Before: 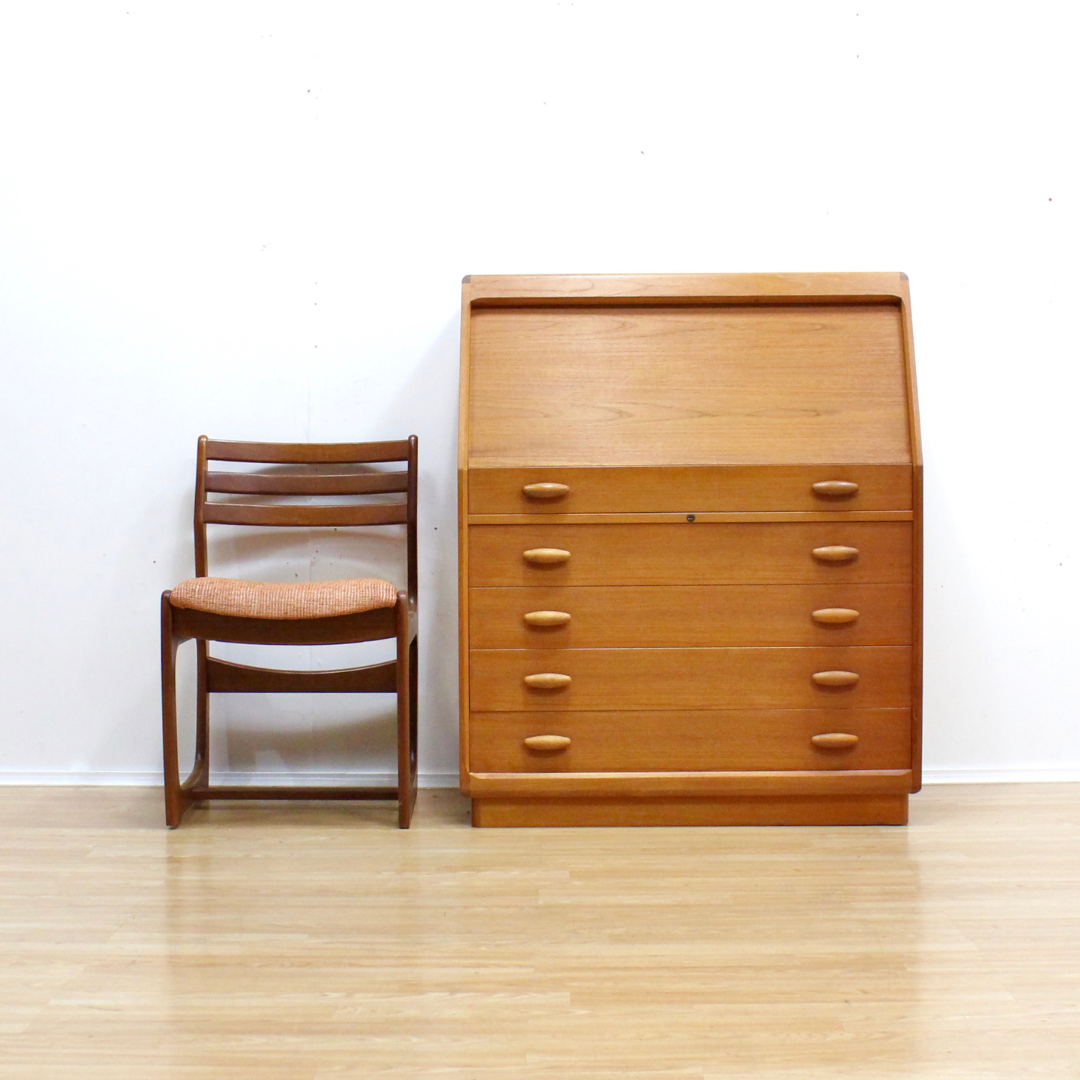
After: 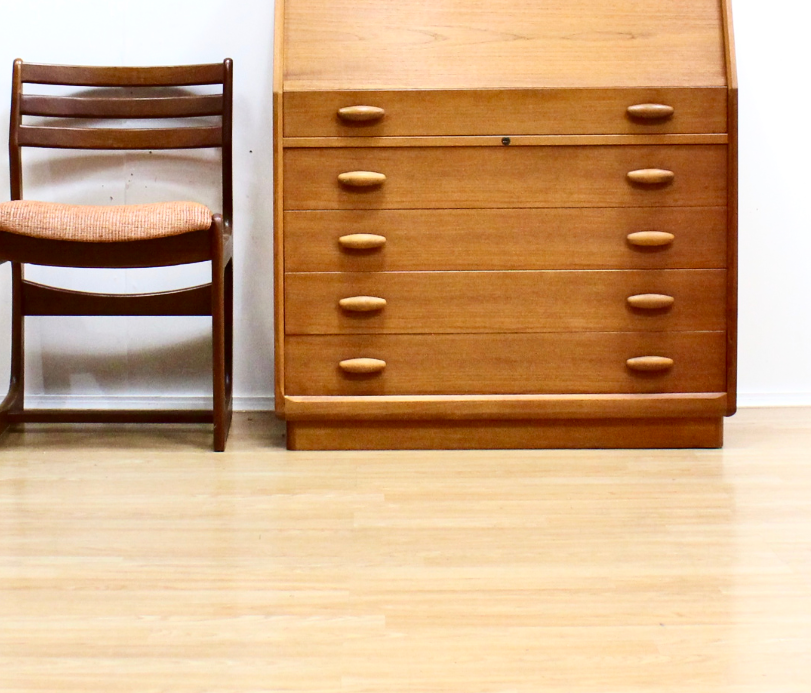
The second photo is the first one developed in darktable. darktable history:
exposure: compensate exposure bias true, compensate highlight preservation false
contrast brightness saturation: contrast 0.297
crop and rotate: left 17.211%, top 34.965%, right 7.661%, bottom 0.835%
